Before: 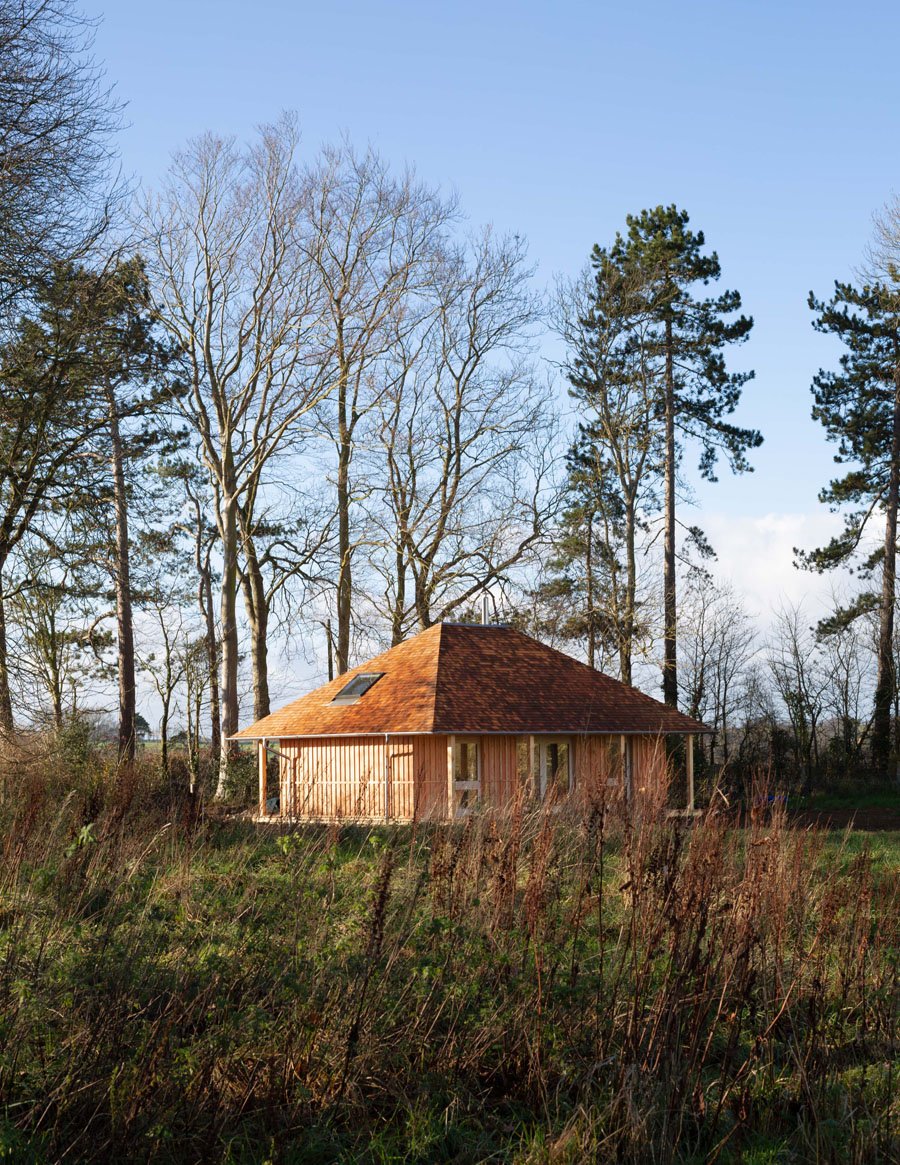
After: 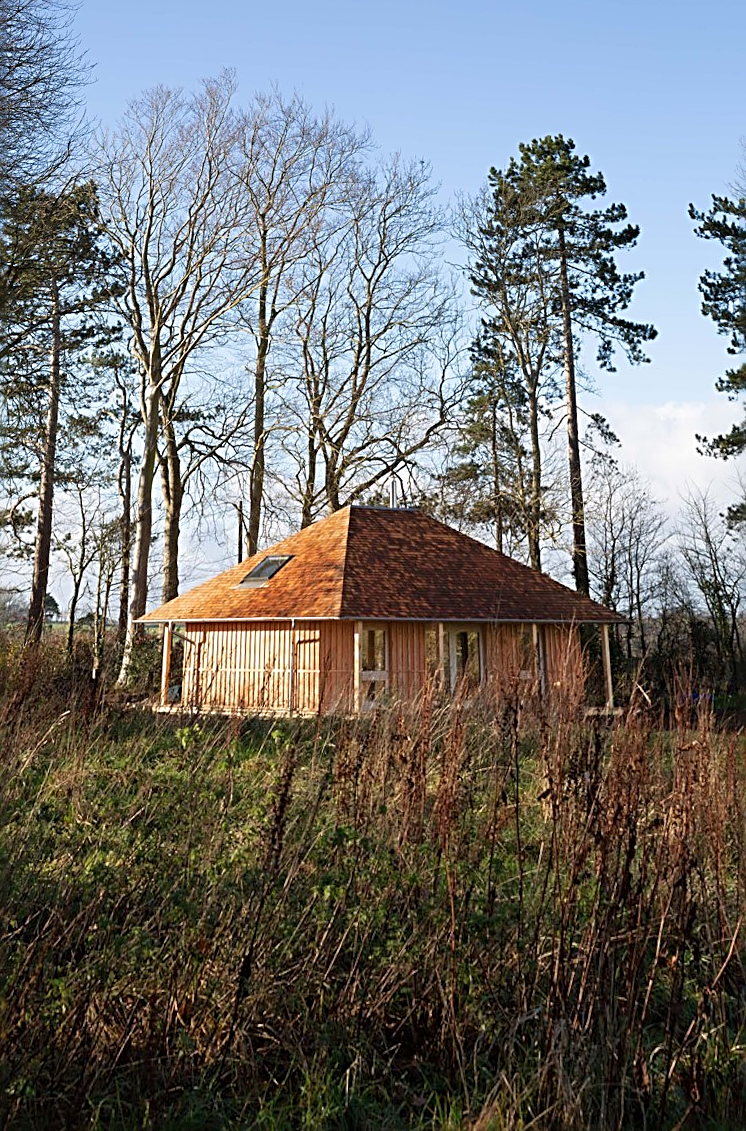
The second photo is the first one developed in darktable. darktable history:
rotate and perspective: rotation 0.72°, lens shift (vertical) -0.352, lens shift (horizontal) -0.051, crop left 0.152, crop right 0.859, crop top 0.019, crop bottom 0.964
tone equalizer: on, module defaults
sharpen: radius 2.676, amount 0.669
